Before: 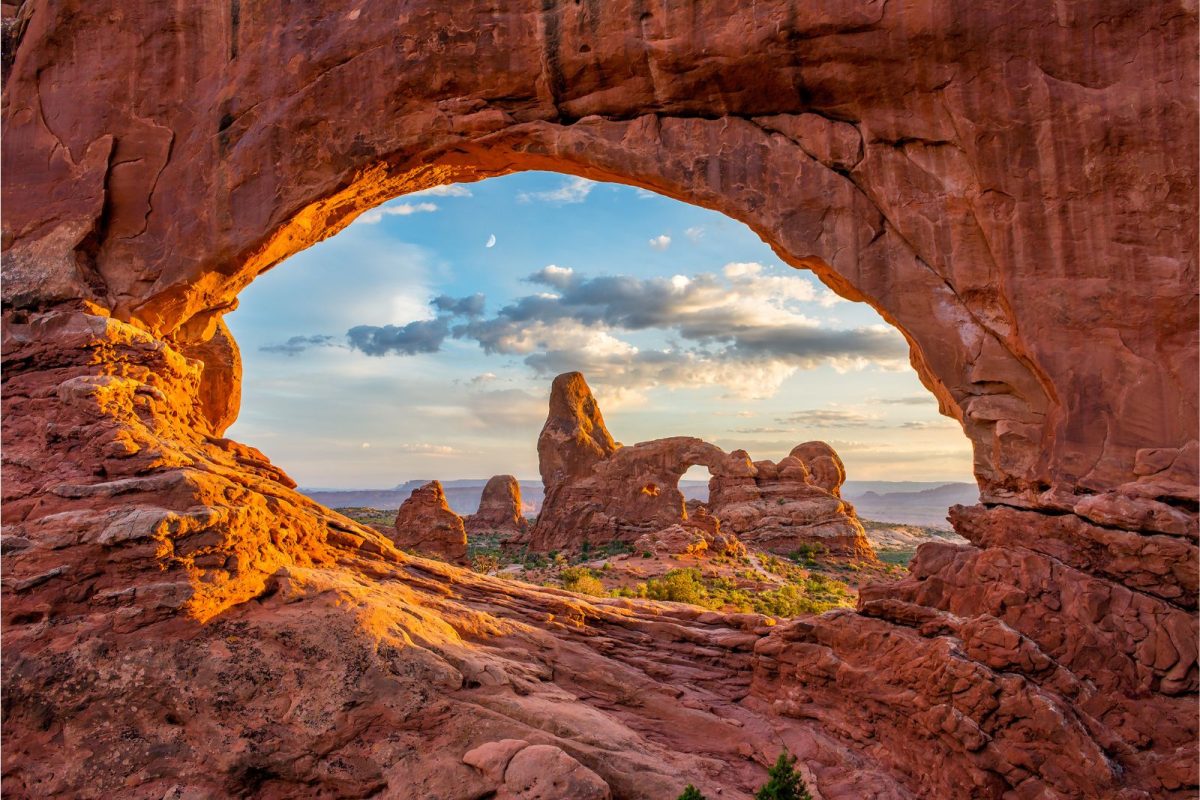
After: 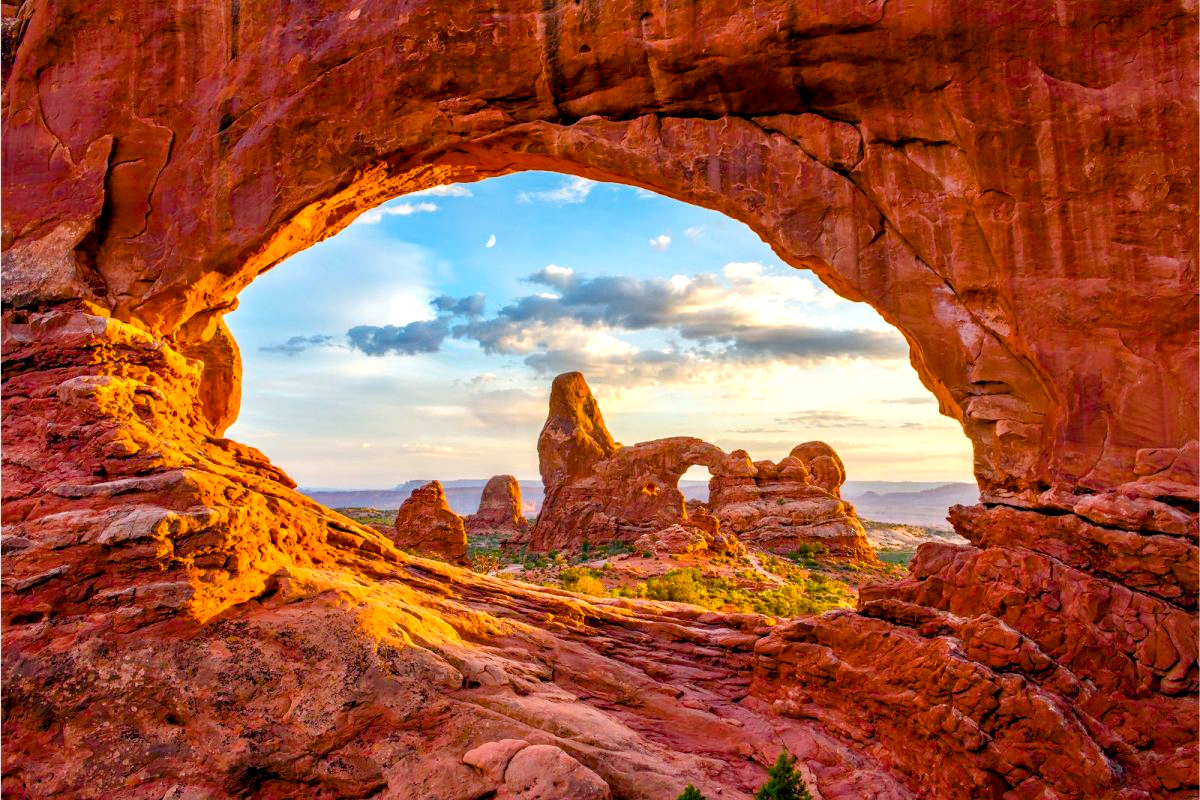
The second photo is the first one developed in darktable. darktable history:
color balance rgb: perceptual saturation grading › global saturation 35%, perceptual saturation grading › highlights -25%, perceptual saturation grading › shadows 50%
exposure: black level correction 0.001, exposure 0.5 EV, compensate exposure bias true, compensate highlight preservation false
